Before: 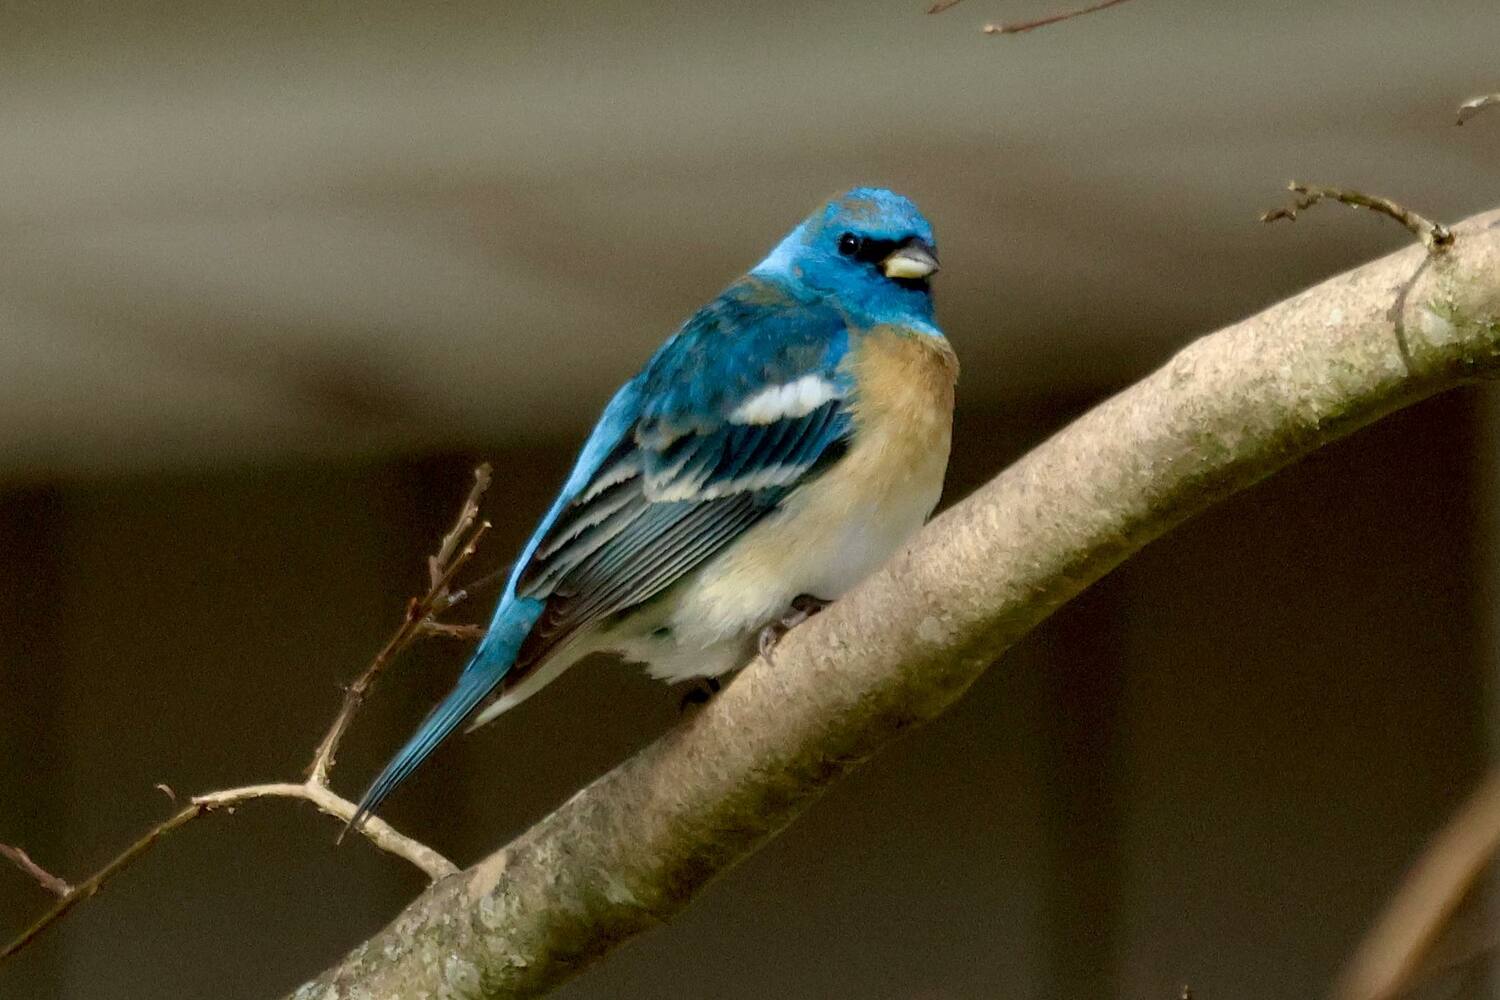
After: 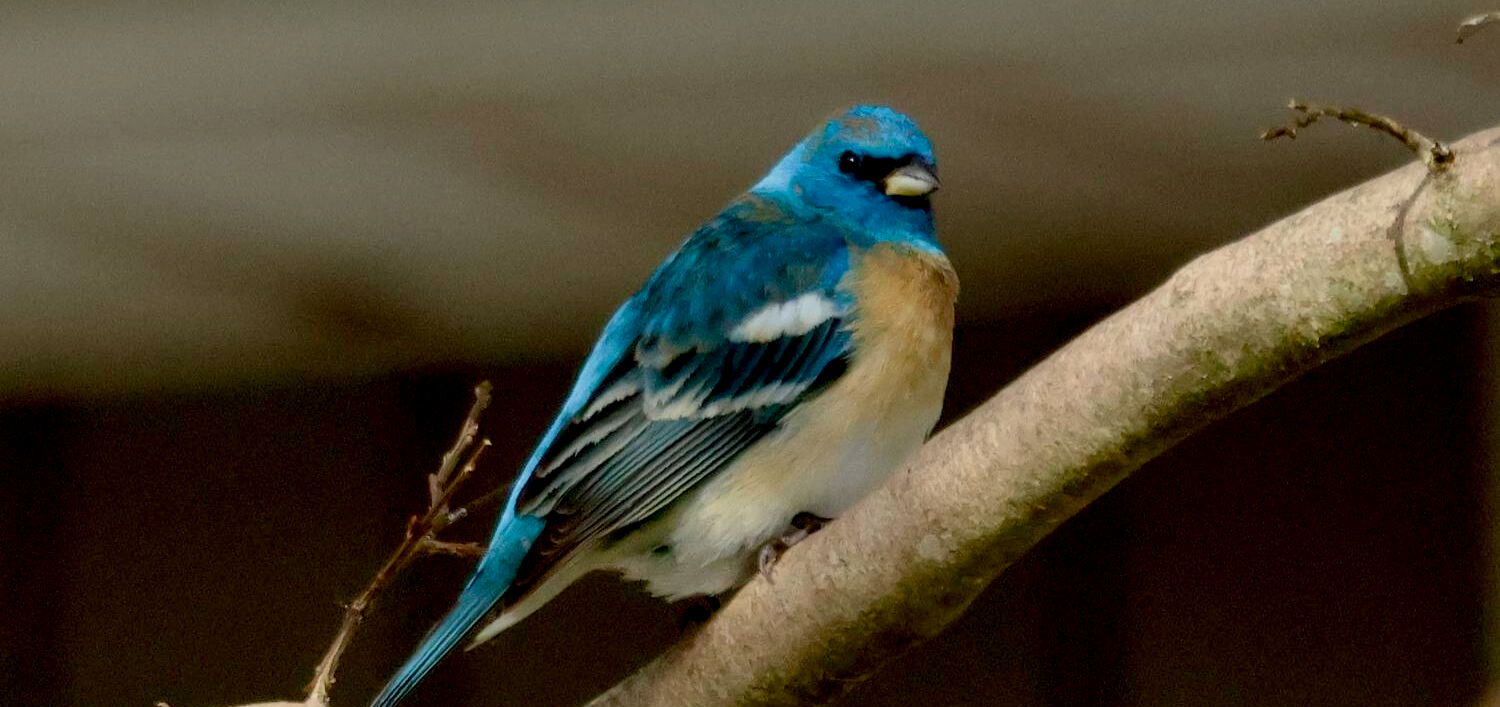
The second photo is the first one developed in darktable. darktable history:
exposure: black level correction 0.009, exposure -0.637 EV, compensate highlight preservation false
crop and rotate: top 8.293%, bottom 20.996%
shadows and highlights: radius 171.16, shadows 27, white point adjustment 3.13, highlights -67.95, soften with gaussian
